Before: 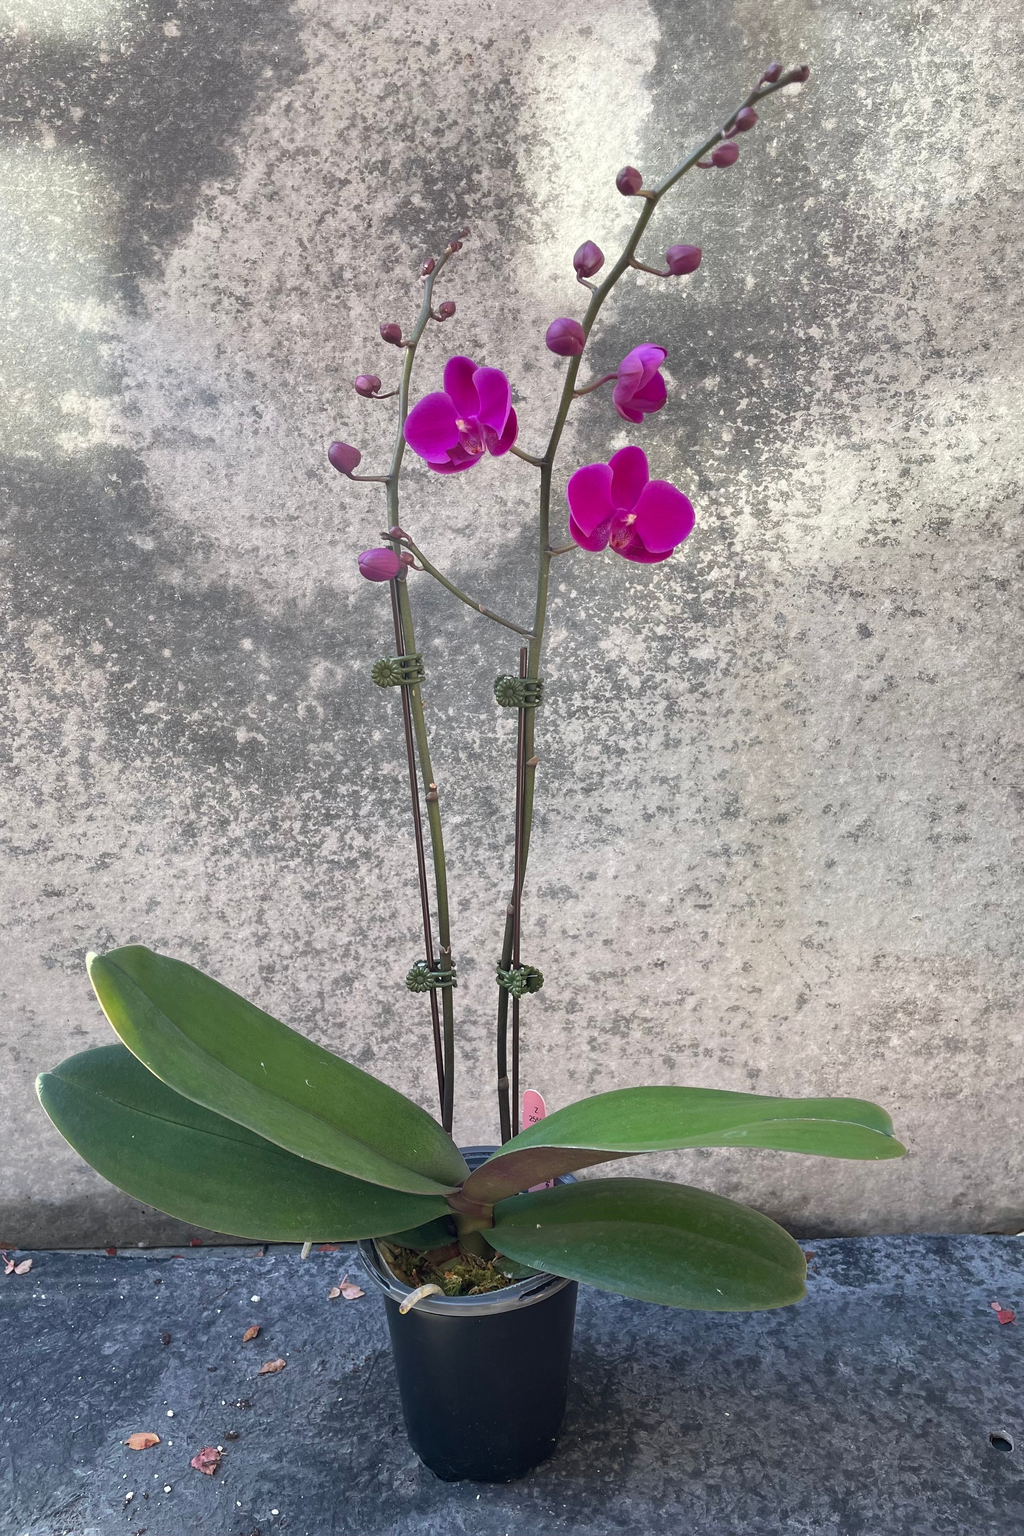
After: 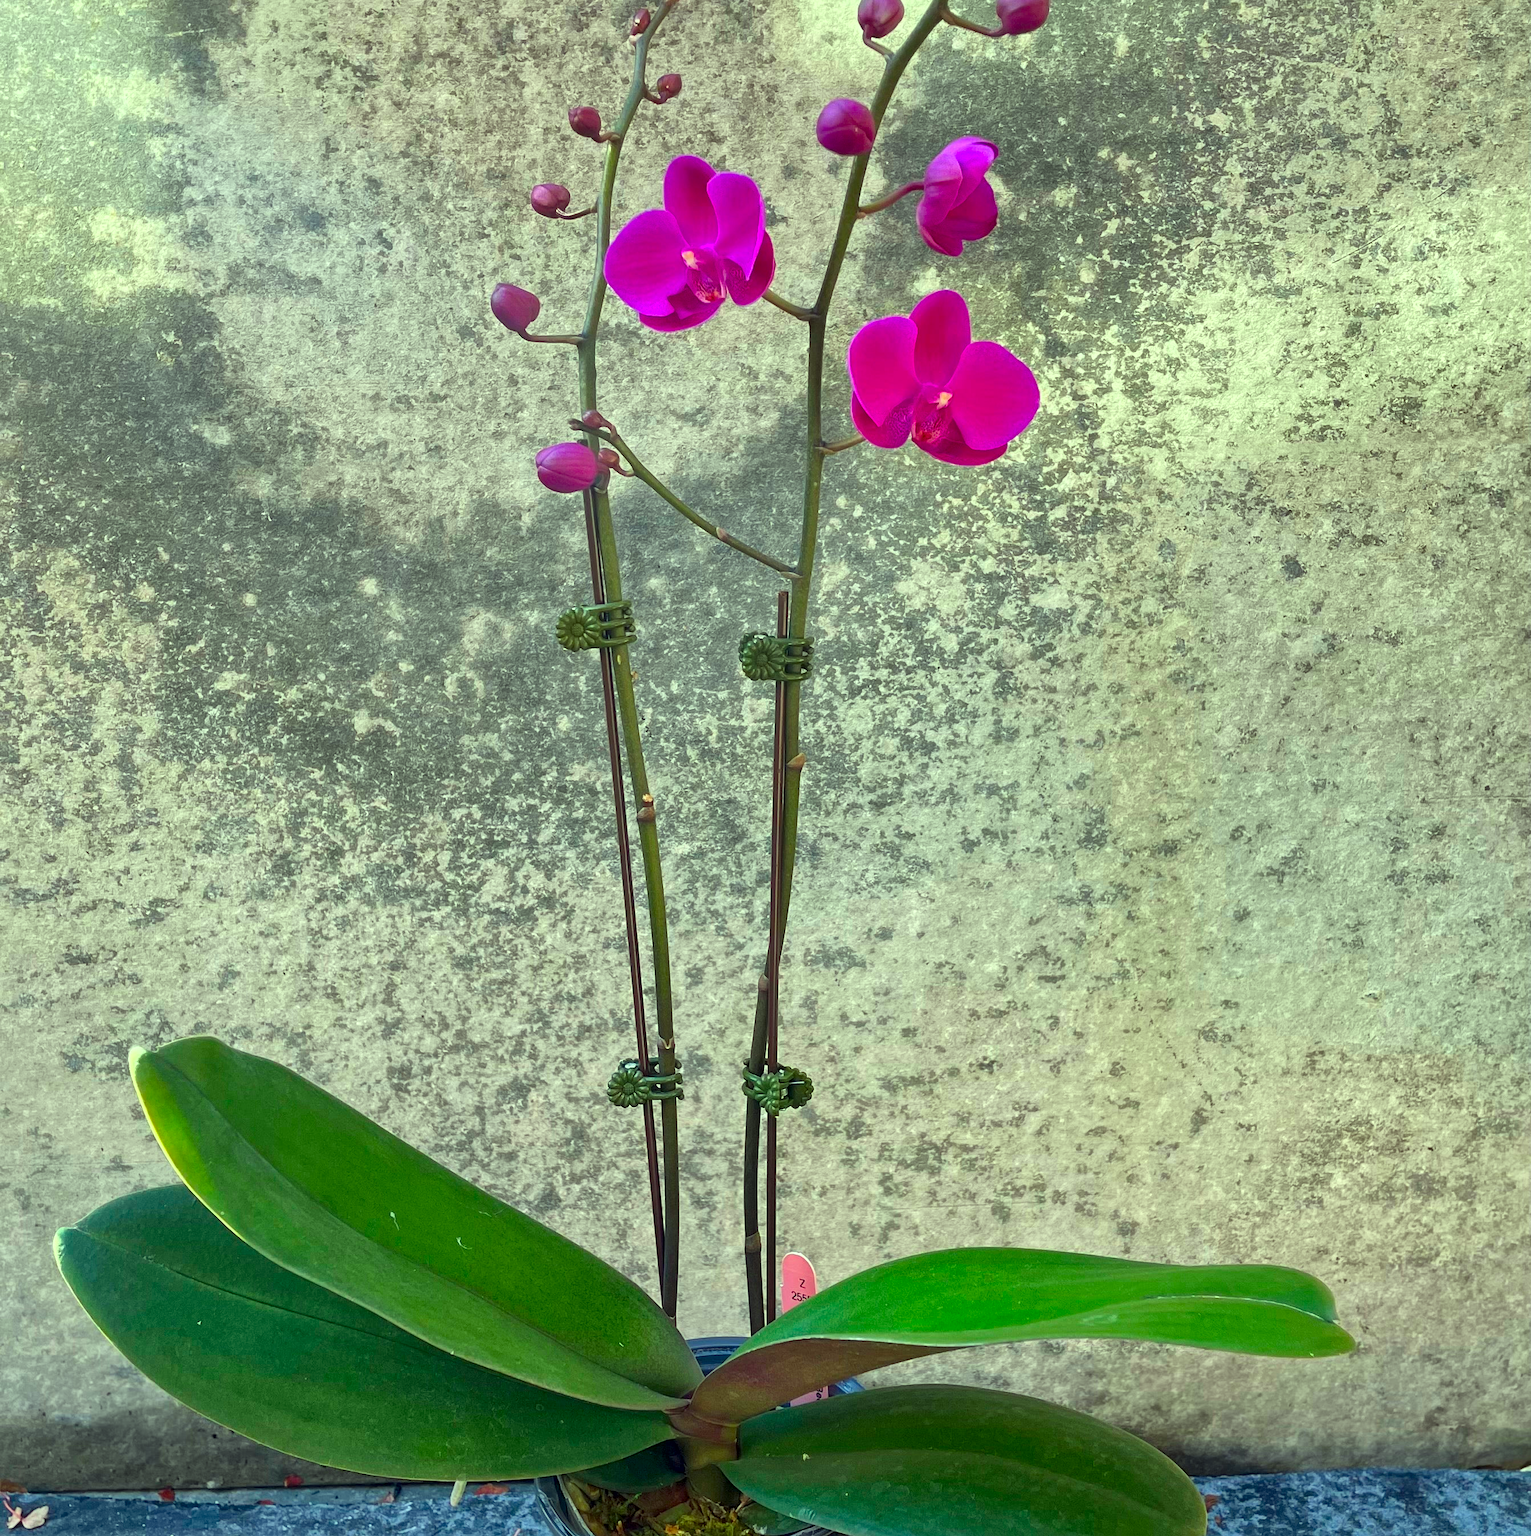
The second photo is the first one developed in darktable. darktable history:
local contrast: mode bilateral grid, contrast 21, coarseness 49, detail 132%, midtone range 0.2
crop: top 16.441%, bottom 16.678%
color correction: highlights a* -10.76, highlights b* 9.86, saturation 1.71
exposure: black level correction 0.001, compensate highlight preservation false
